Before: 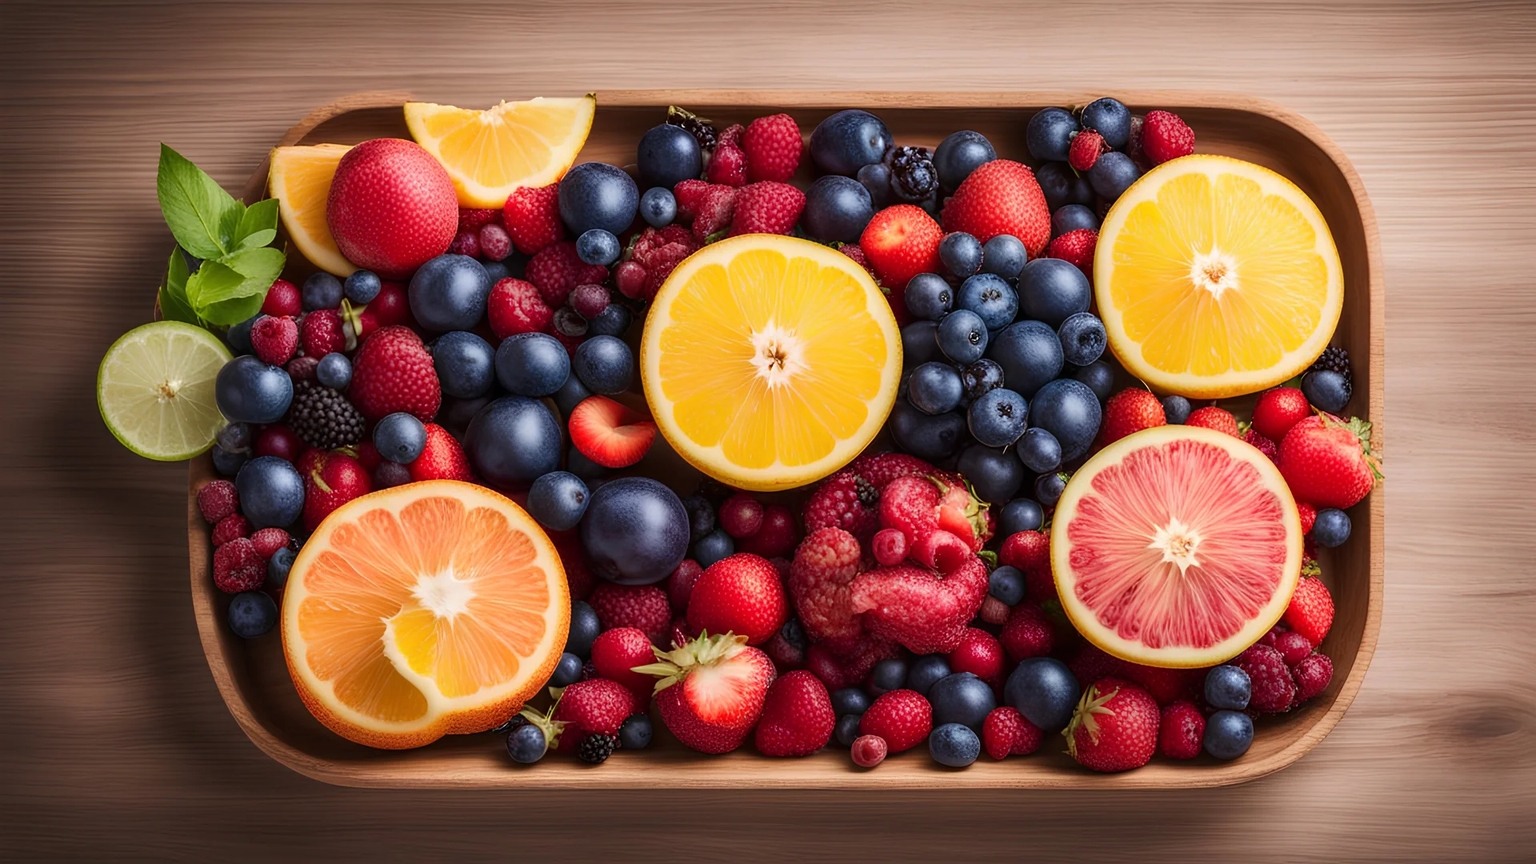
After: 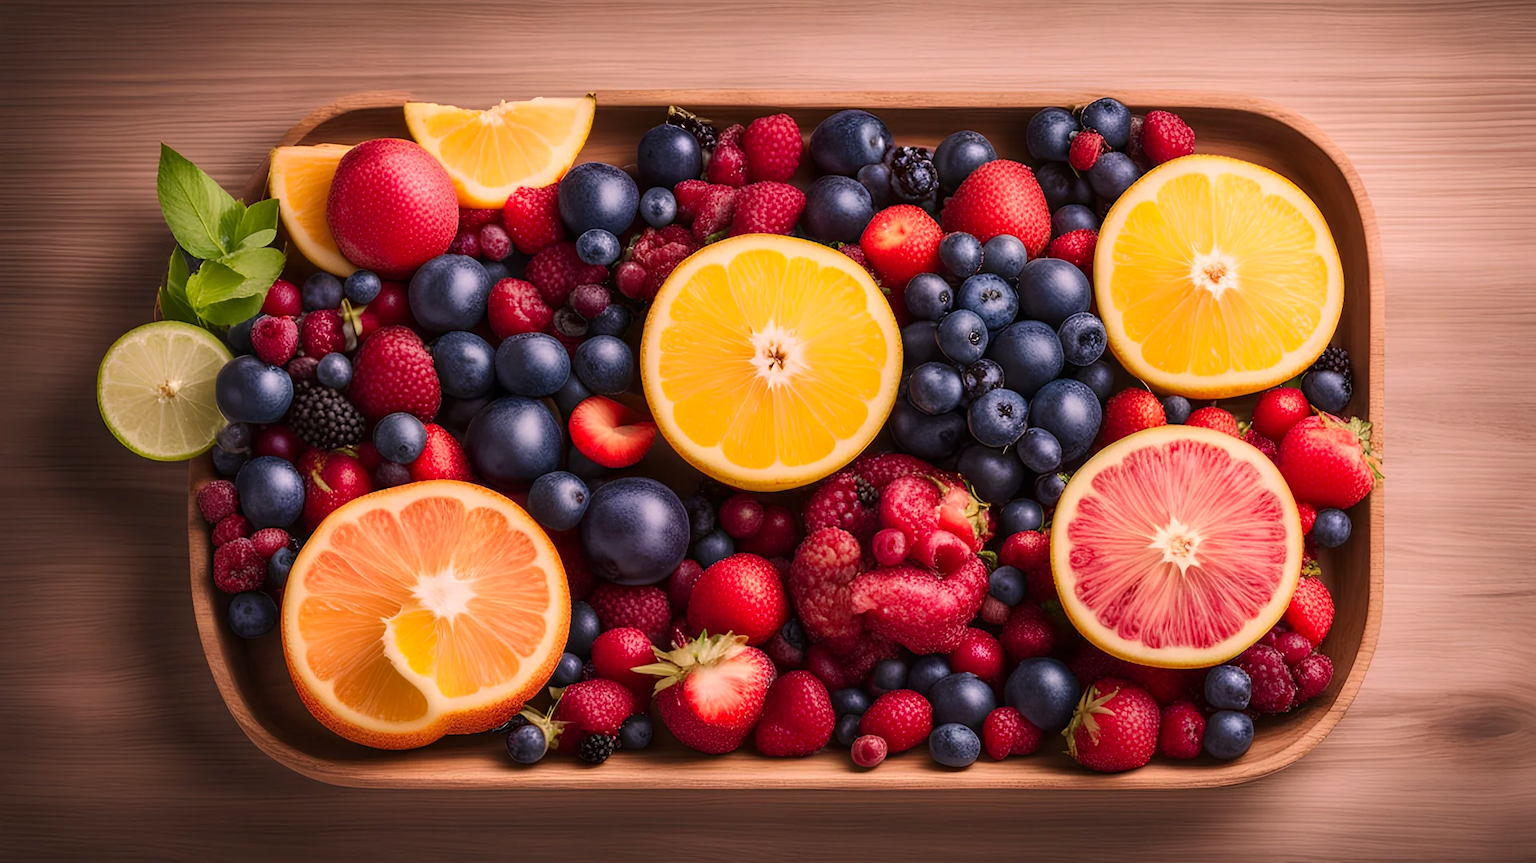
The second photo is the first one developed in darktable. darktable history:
color correction: highlights a* 12.84, highlights b* 5.46
crop: bottom 0.066%
